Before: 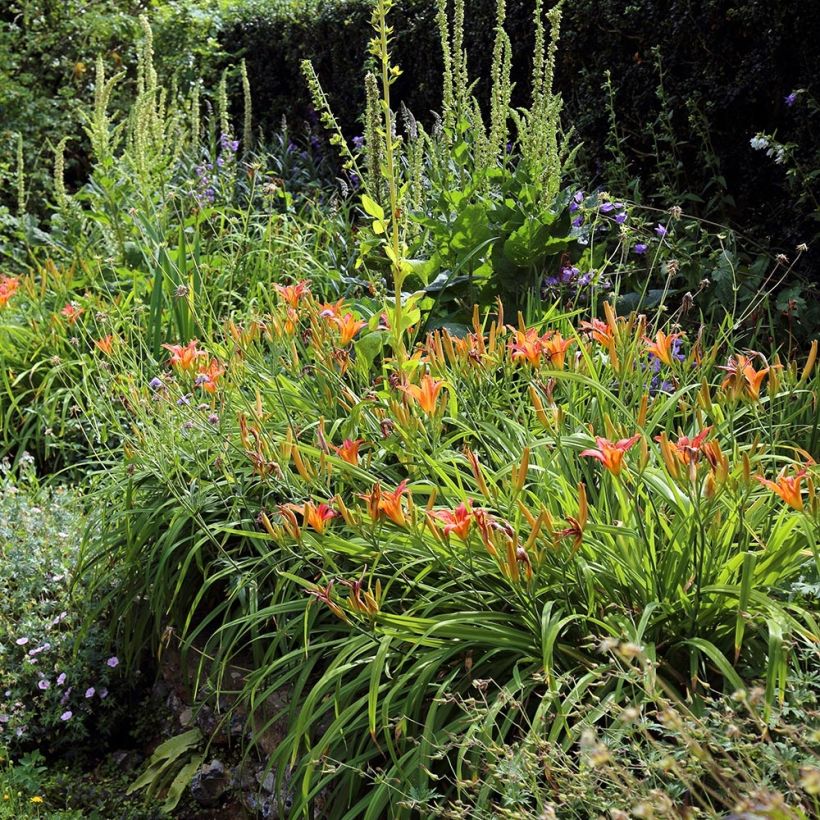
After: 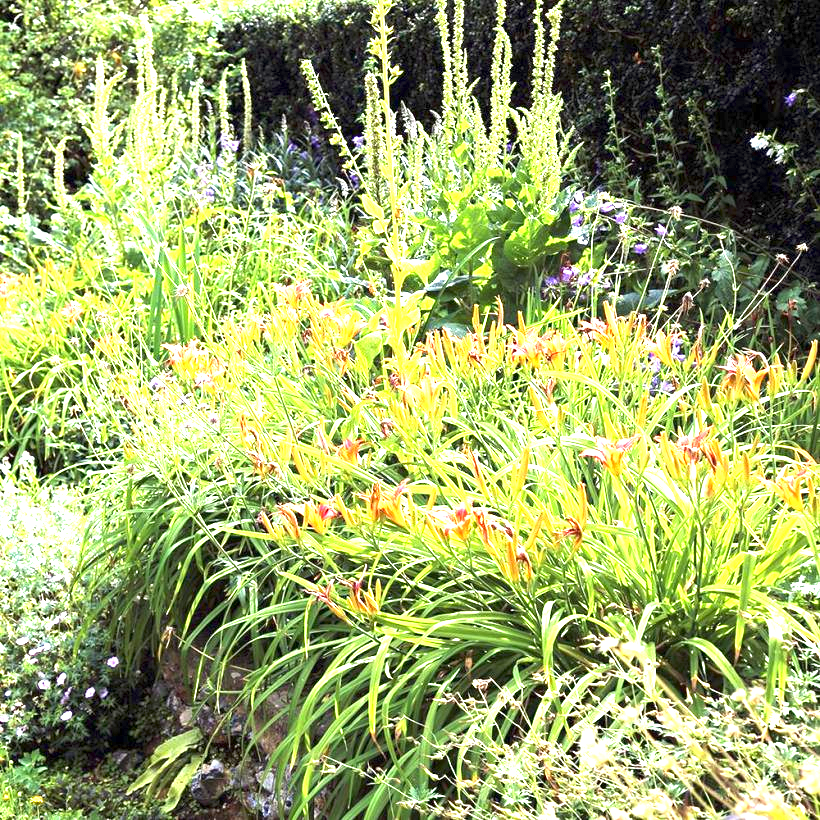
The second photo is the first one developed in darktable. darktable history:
exposure: exposure 2.253 EV, compensate highlight preservation false
